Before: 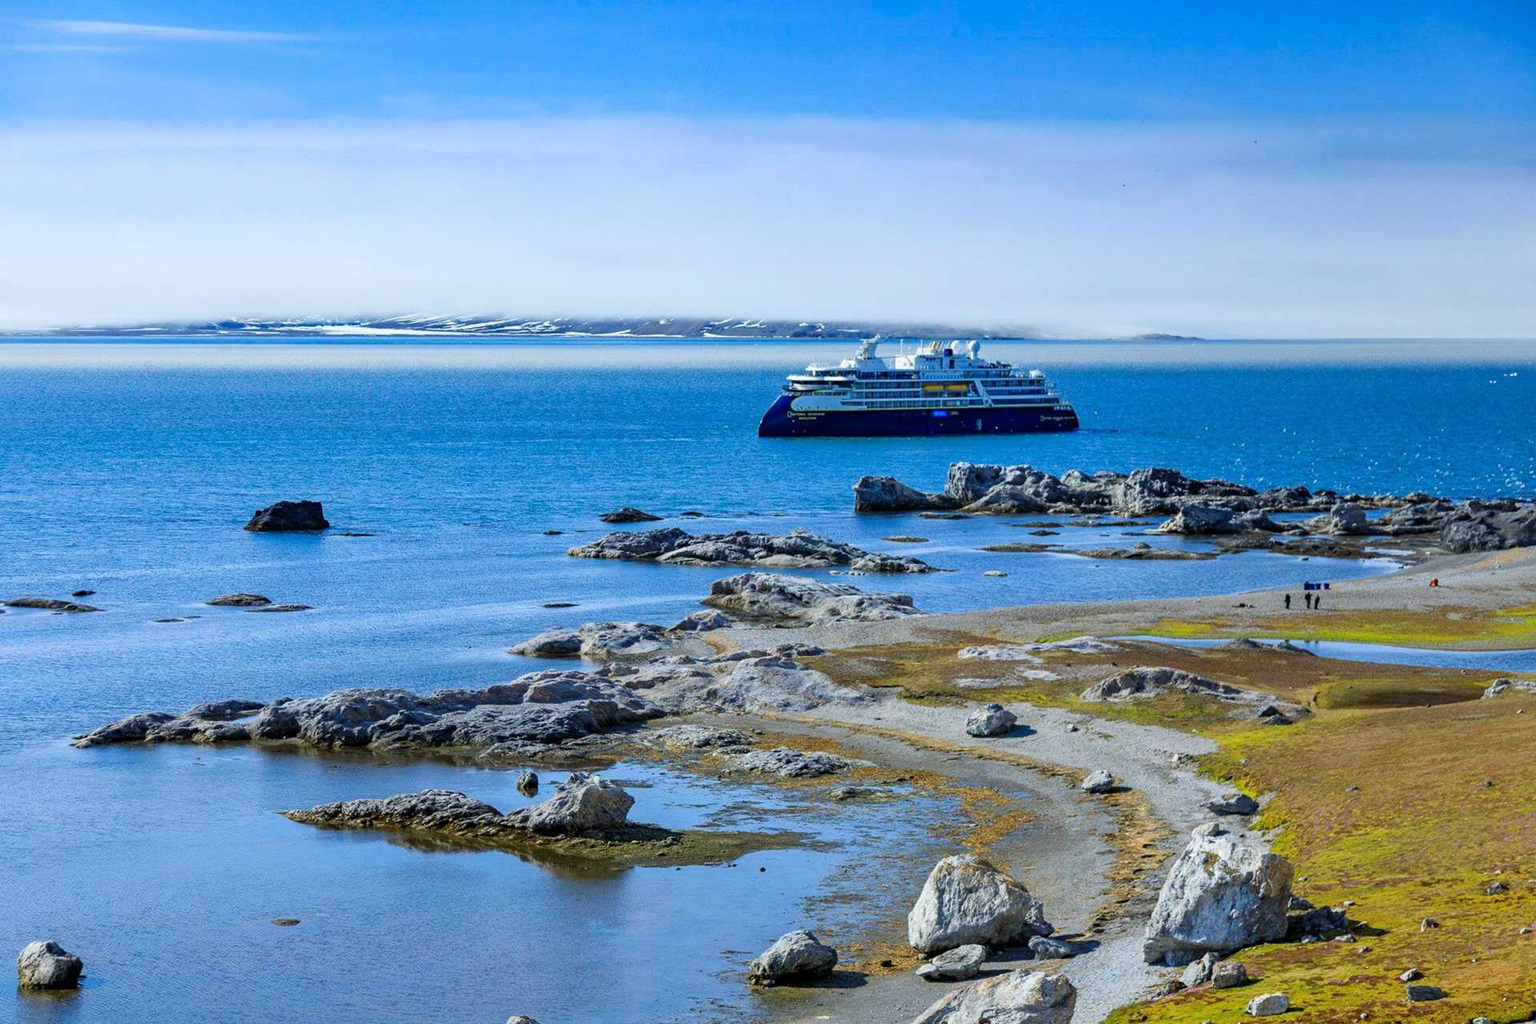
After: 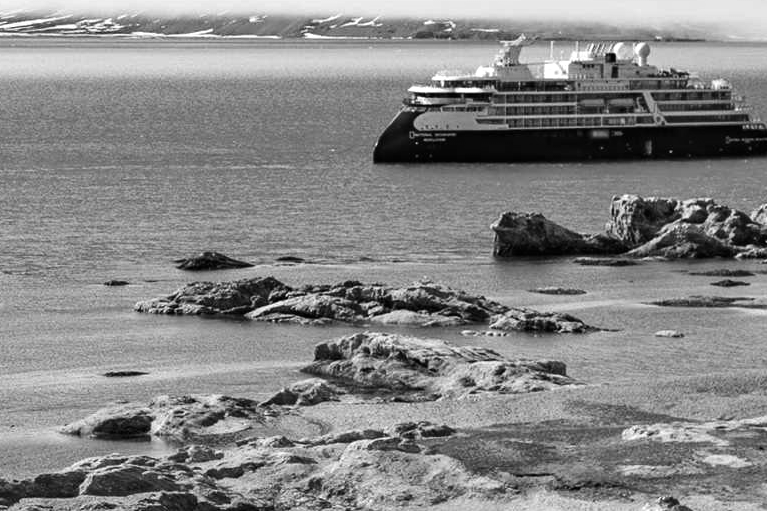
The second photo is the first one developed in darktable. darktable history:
tone equalizer: -8 EV -0.417 EV, -7 EV -0.389 EV, -6 EV -0.333 EV, -5 EV -0.222 EV, -3 EV 0.222 EV, -2 EV 0.333 EV, -1 EV 0.389 EV, +0 EV 0.417 EV, edges refinement/feathering 500, mask exposure compensation -1.57 EV, preserve details no
crop: left 30%, top 30%, right 30%, bottom 30%
monochrome: a 32, b 64, size 2.3
